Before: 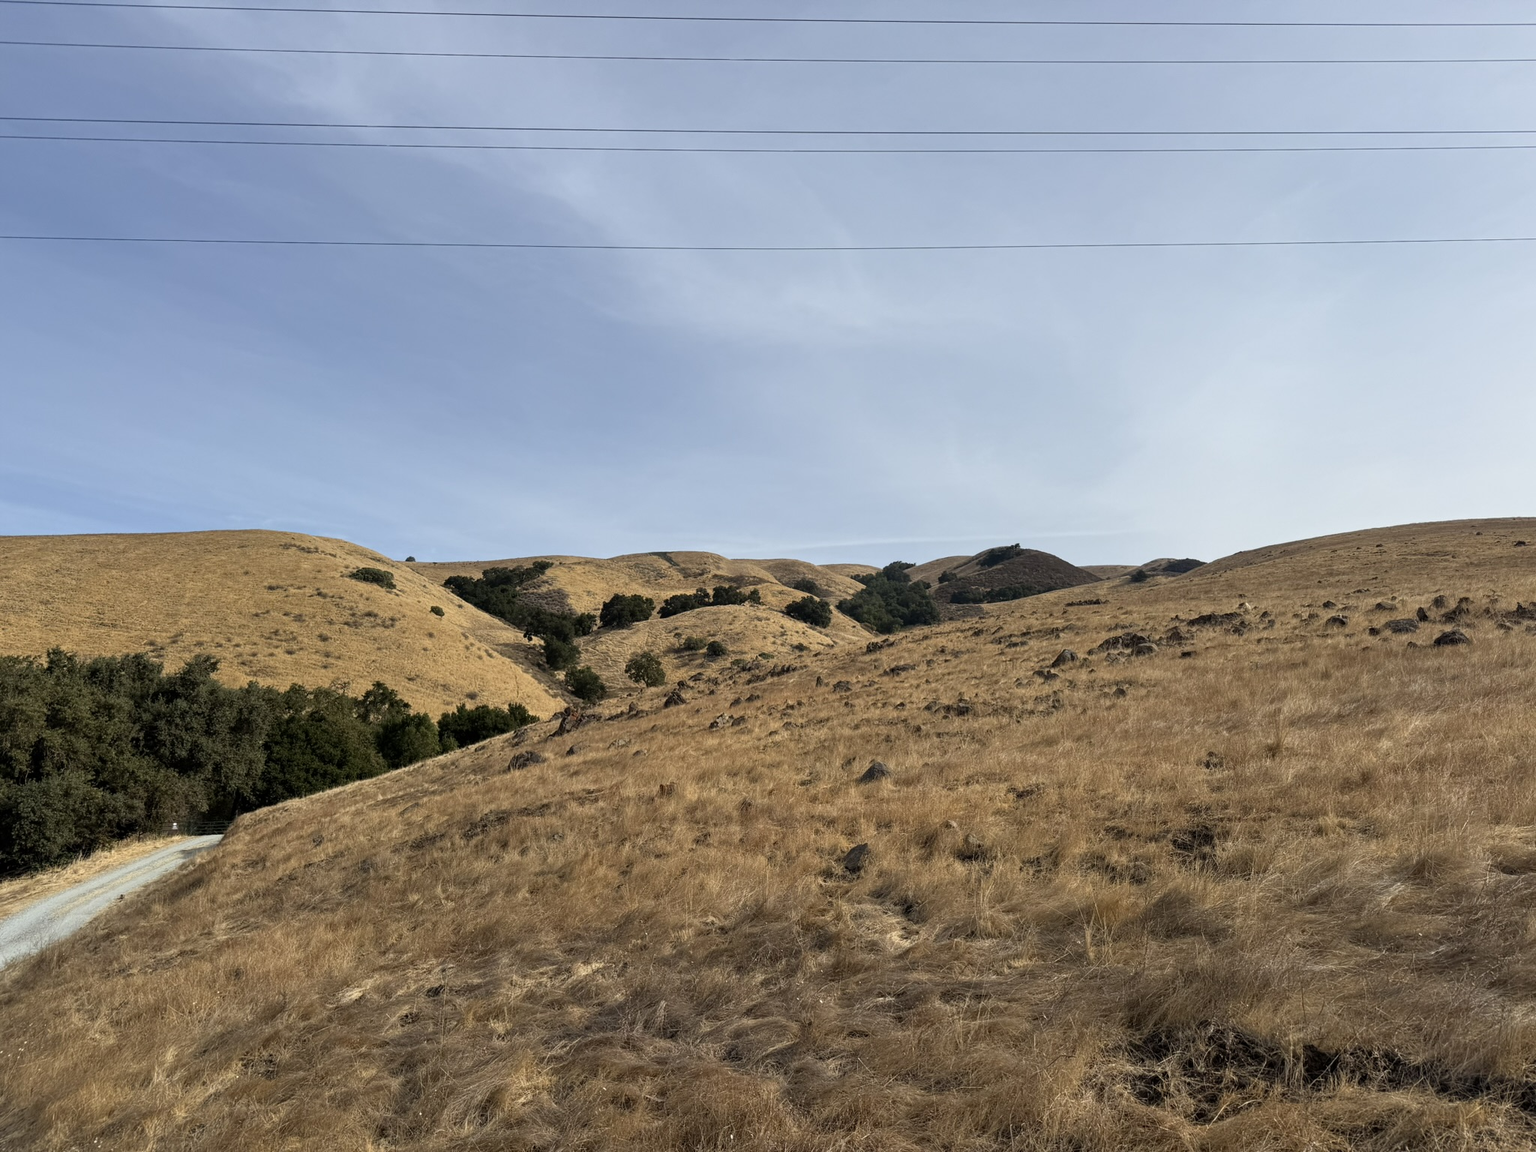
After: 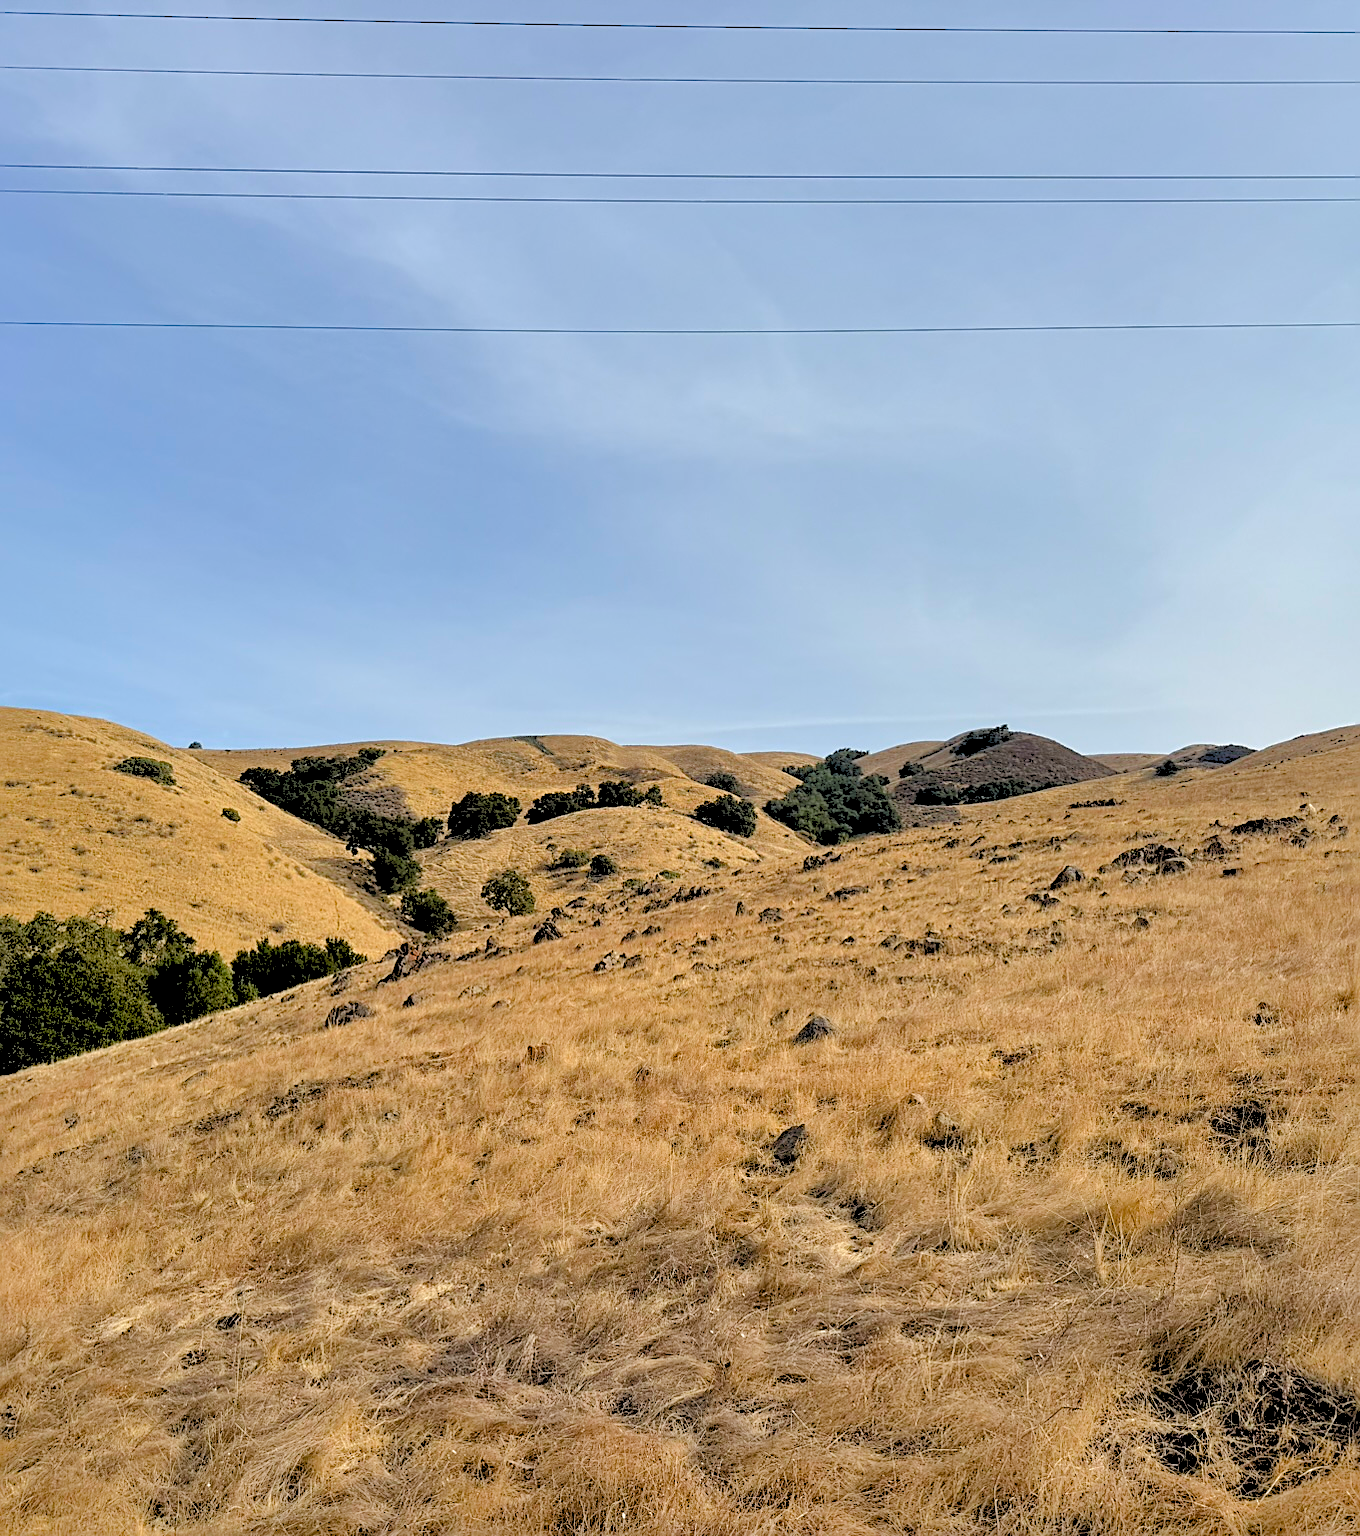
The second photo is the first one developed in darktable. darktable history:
crop: left 17.202%, right 16.387%
exposure: compensate highlight preservation false
tone curve: curves: ch0 [(0, 0) (0.003, 0.011) (0.011, 0.012) (0.025, 0.013) (0.044, 0.023) (0.069, 0.04) (0.1, 0.06) (0.136, 0.094) (0.177, 0.145) (0.224, 0.213) (0.277, 0.301) (0.335, 0.389) (0.399, 0.473) (0.468, 0.554) (0.543, 0.627) (0.623, 0.694) (0.709, 0.763) (0.801, 0.83) (0.898, 0.906) (1, 1)], color space Lab, independent channels, preserve colors none
color balance rgb: perceptual saturation grading › global saturation 0.854%, perceptual saturation grading › highlights -15.388%, perceptual saturation grading › shadows 24.941%, global vibrance 20%
sharpen: amount 0.54
levels: levels [0.093, 0.434, 0.988]
shadows and highlights: shadows 60.15, highlights -60.06
